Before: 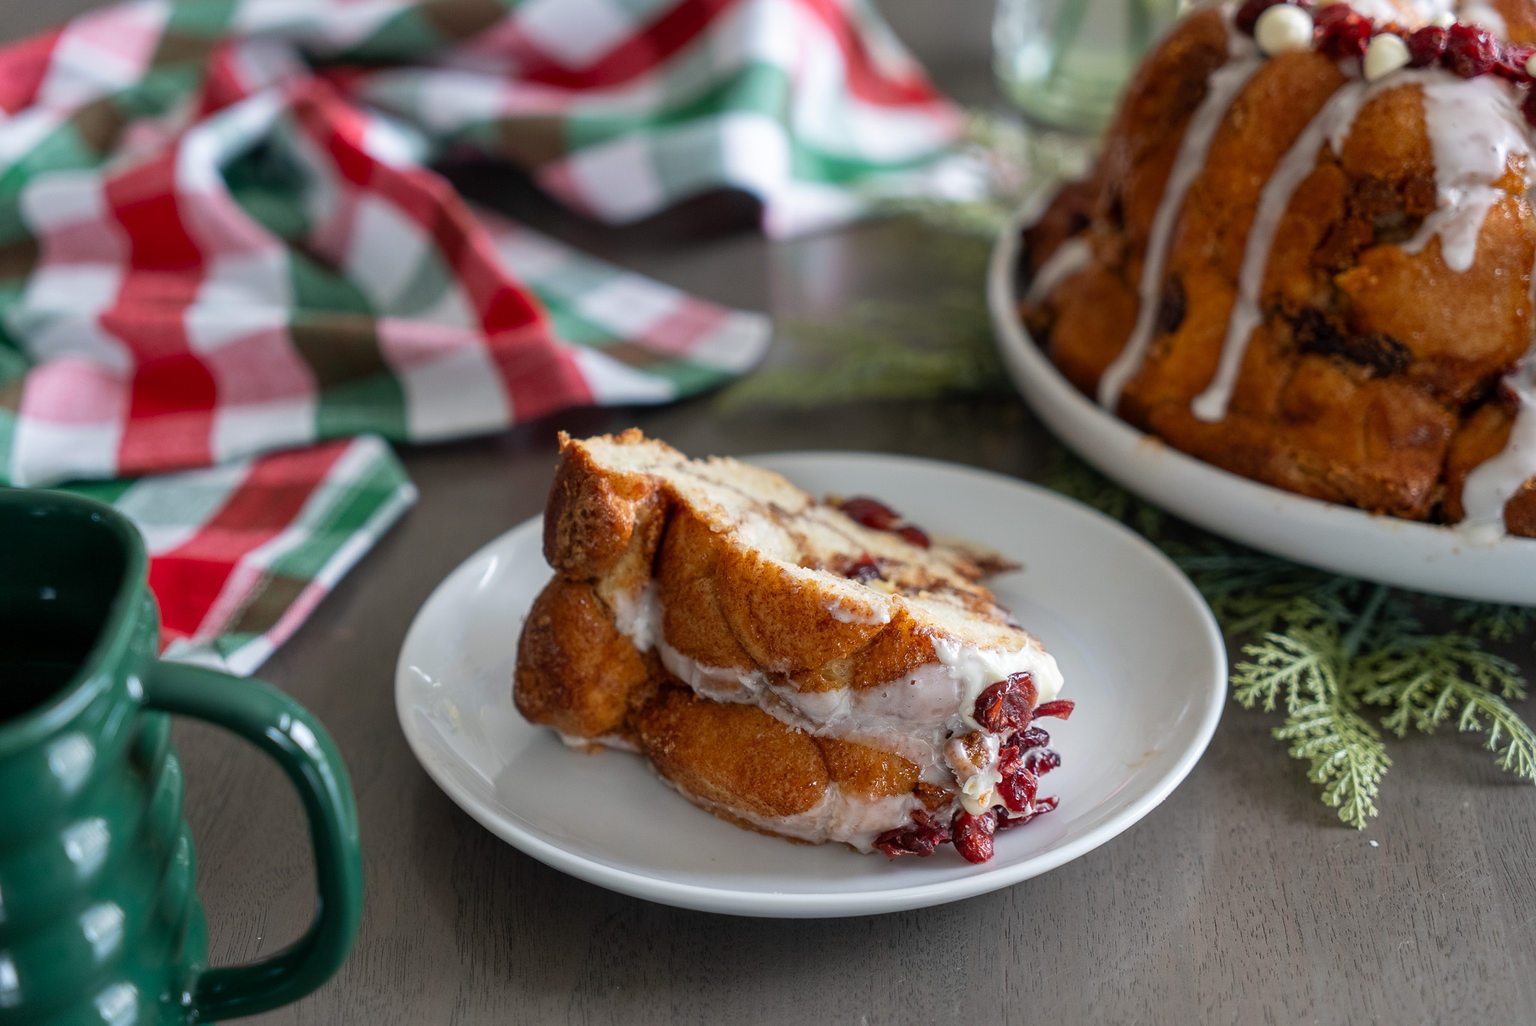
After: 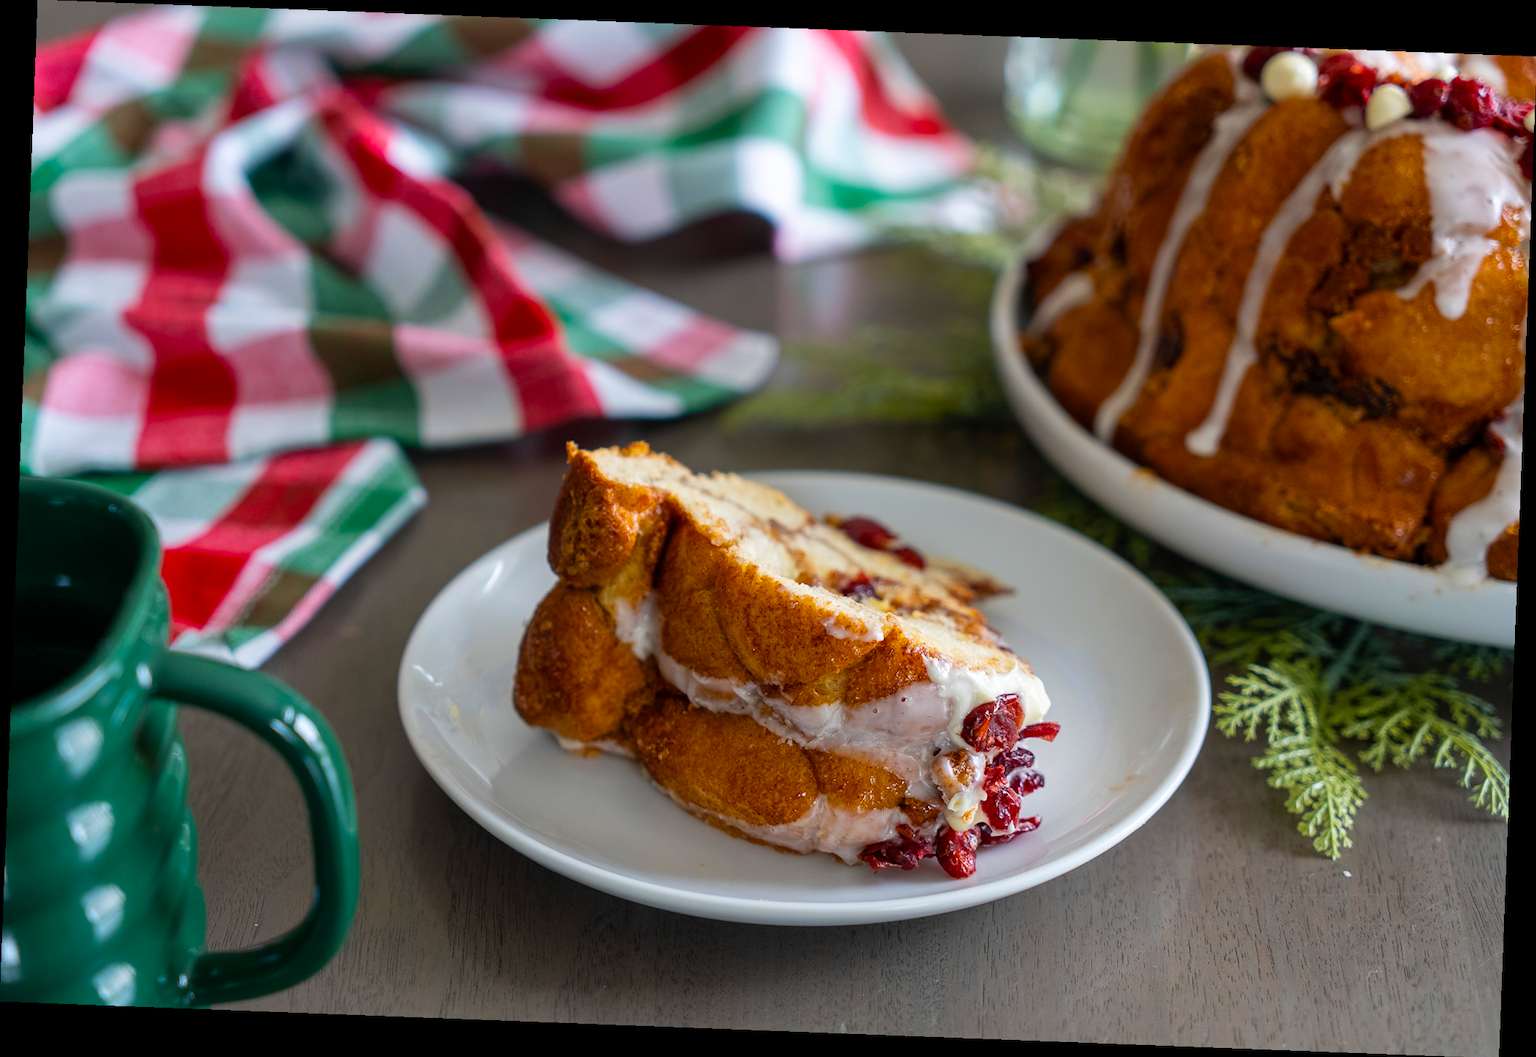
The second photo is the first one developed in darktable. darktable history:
color balance rgb: linear chroma grading › global chroma 3.891%, perceptual saturation grading › global saturation 29.4%, global vibrance 20%
crop and rotate: angle -2.18°
